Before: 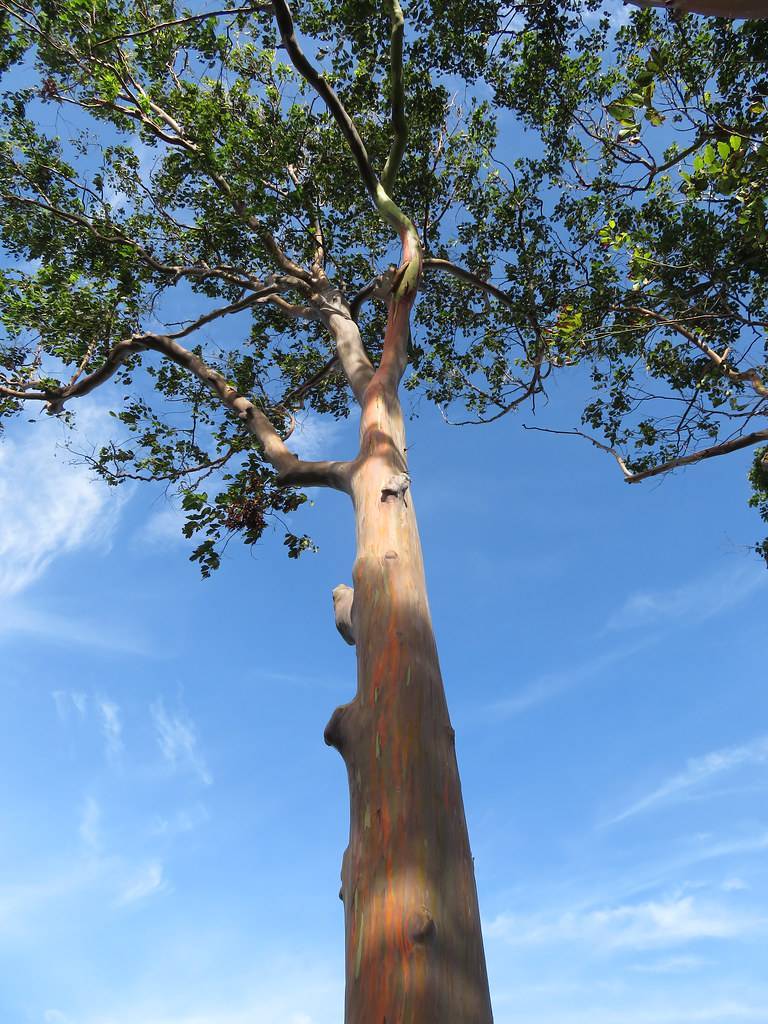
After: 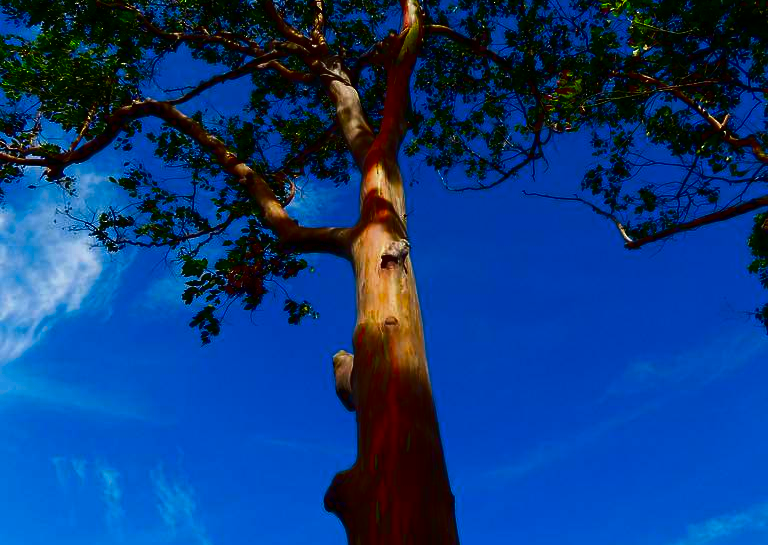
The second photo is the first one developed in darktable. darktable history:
crop and rotate: top 22.938%, bottom 23.763%
color correction: highlights b* -0.01, saturation 0.993
contrast brightness saturation: brightness -0.982, saturation 0.993
